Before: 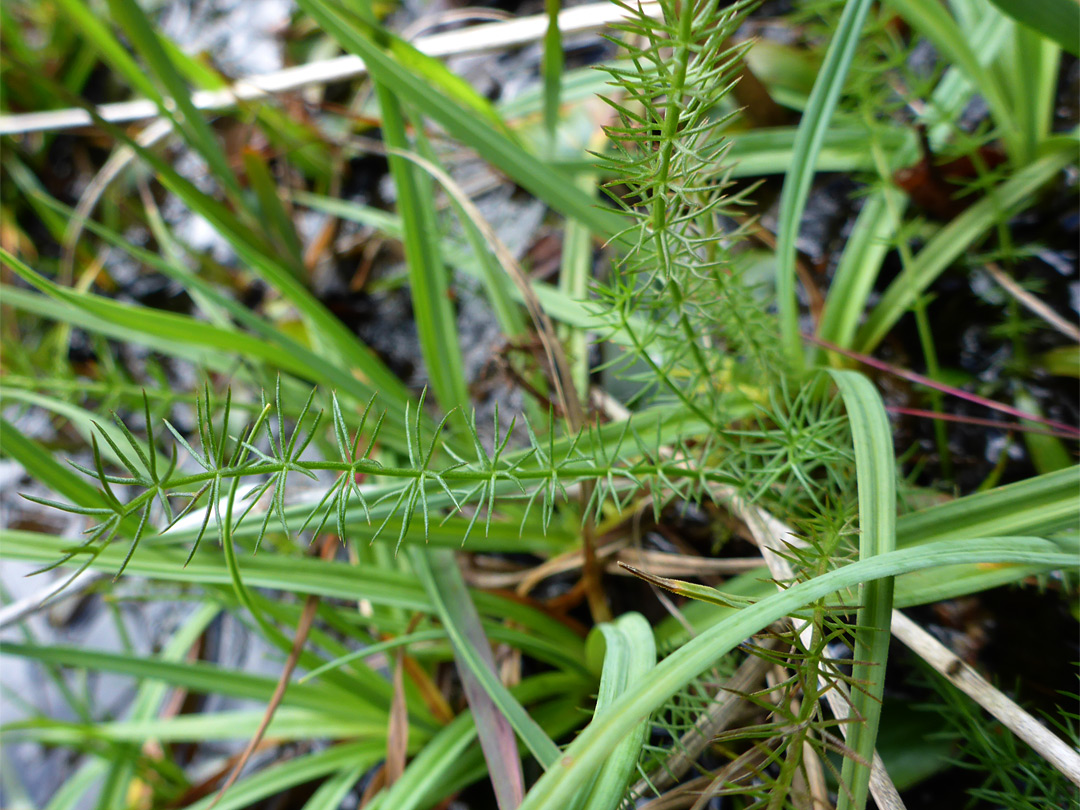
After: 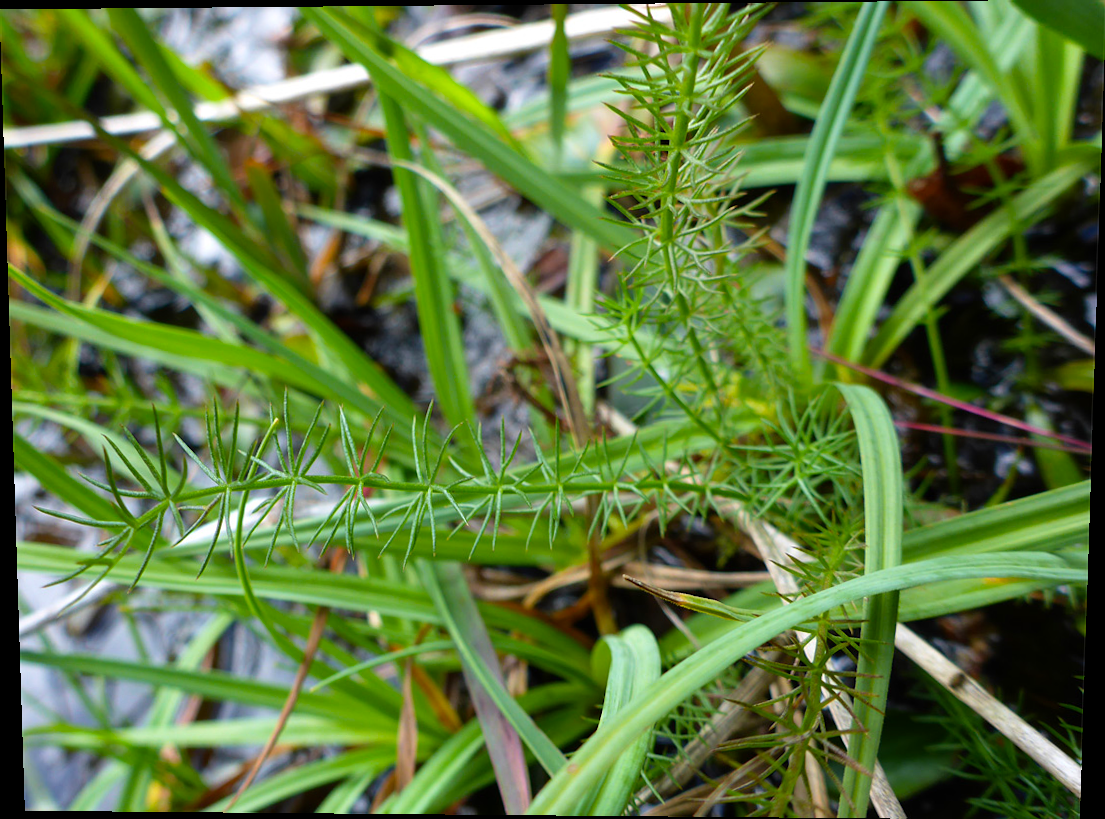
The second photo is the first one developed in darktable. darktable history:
rotate and perspective: lens shift (vertical) 0.048, lens shift (horizontal) -0.024, automatic cropping off
color balance rgb: perceptual saturation grading › global saturation 10%, global vibrance 20%
